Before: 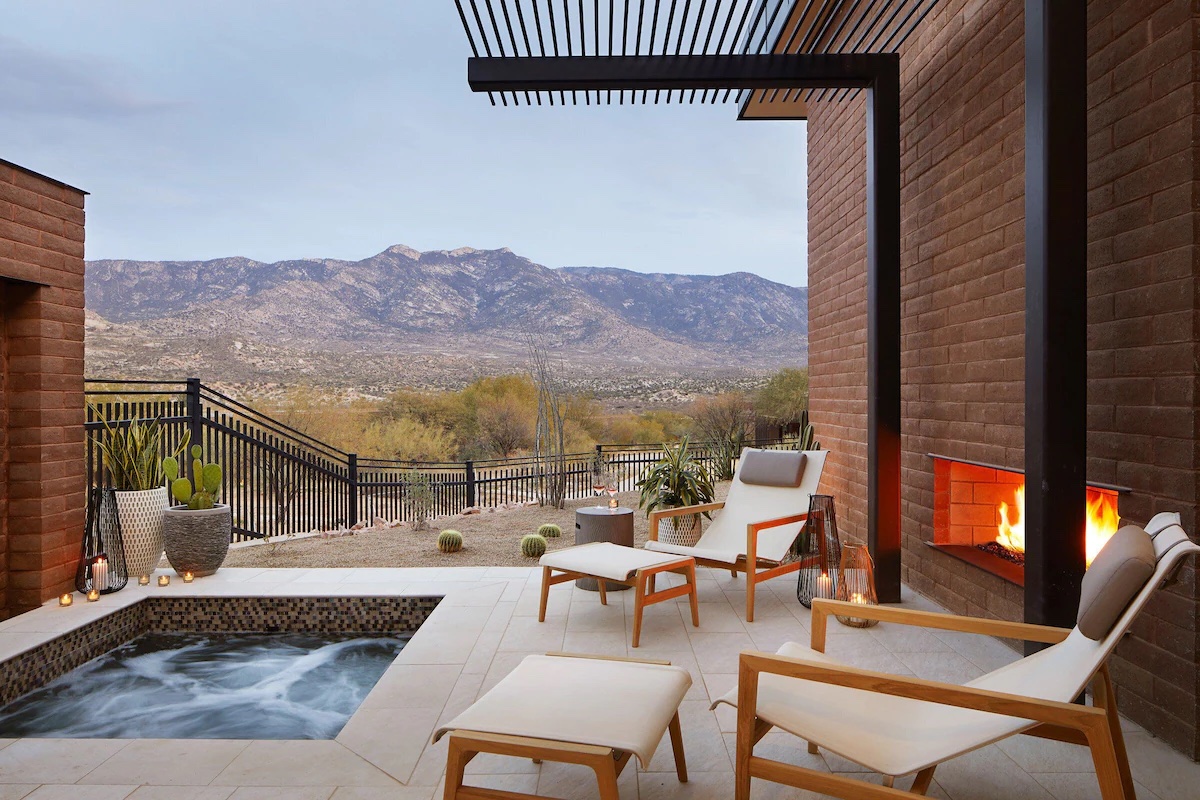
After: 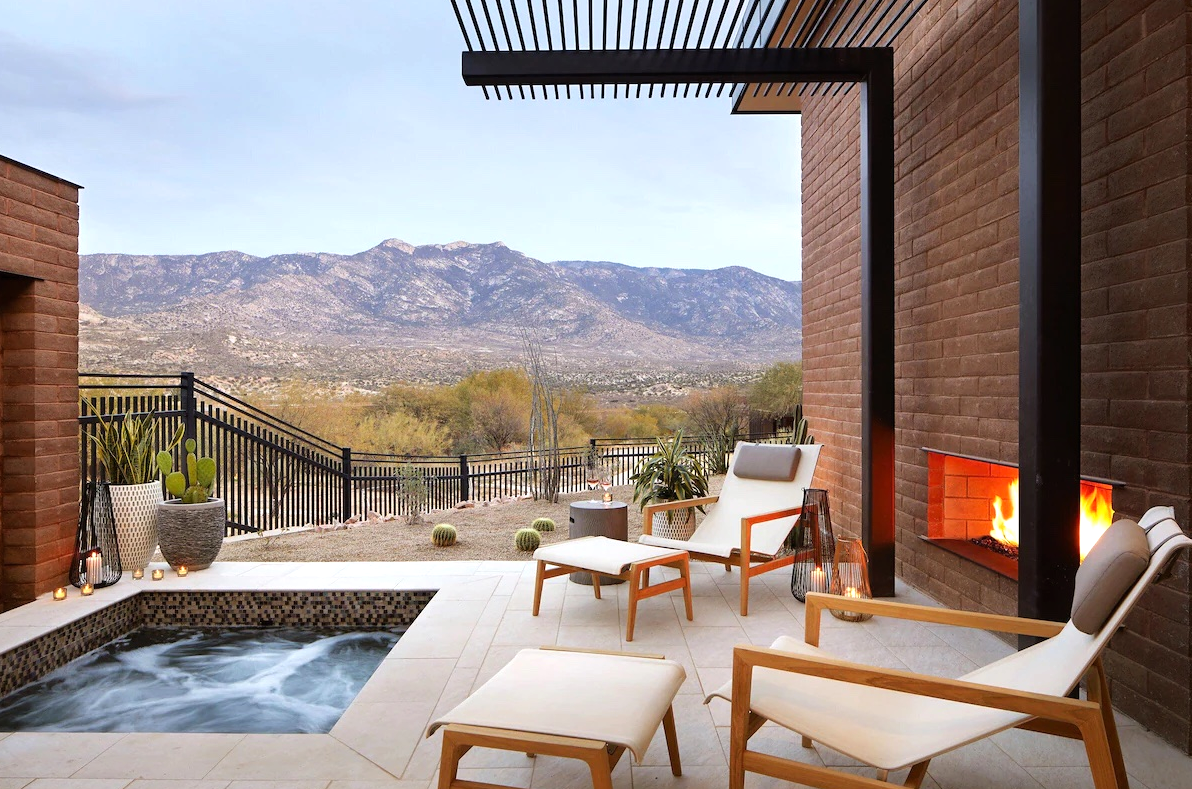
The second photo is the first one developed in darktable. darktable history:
crop: left 0.503%, top 0.751%, right 0.161%, bottom 0.548%
tone equalizer: -8 EV -0.447 EV, -7 EV -0.404 EV, -6 EV -0.32 EV, -5 EV -0.216 EV, -3 EV 0.236 EV, -2 EV 0.352 EV, -1 EV 0.413 EV, +0 EV 0.446 EV
